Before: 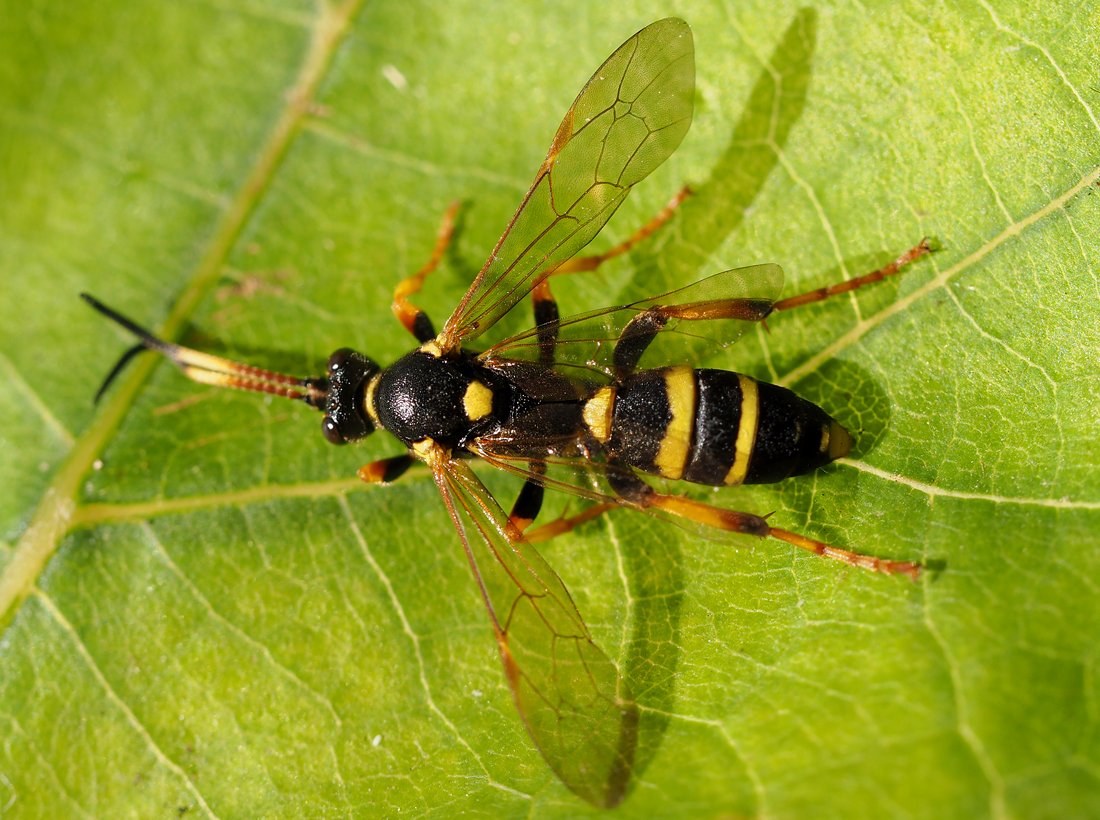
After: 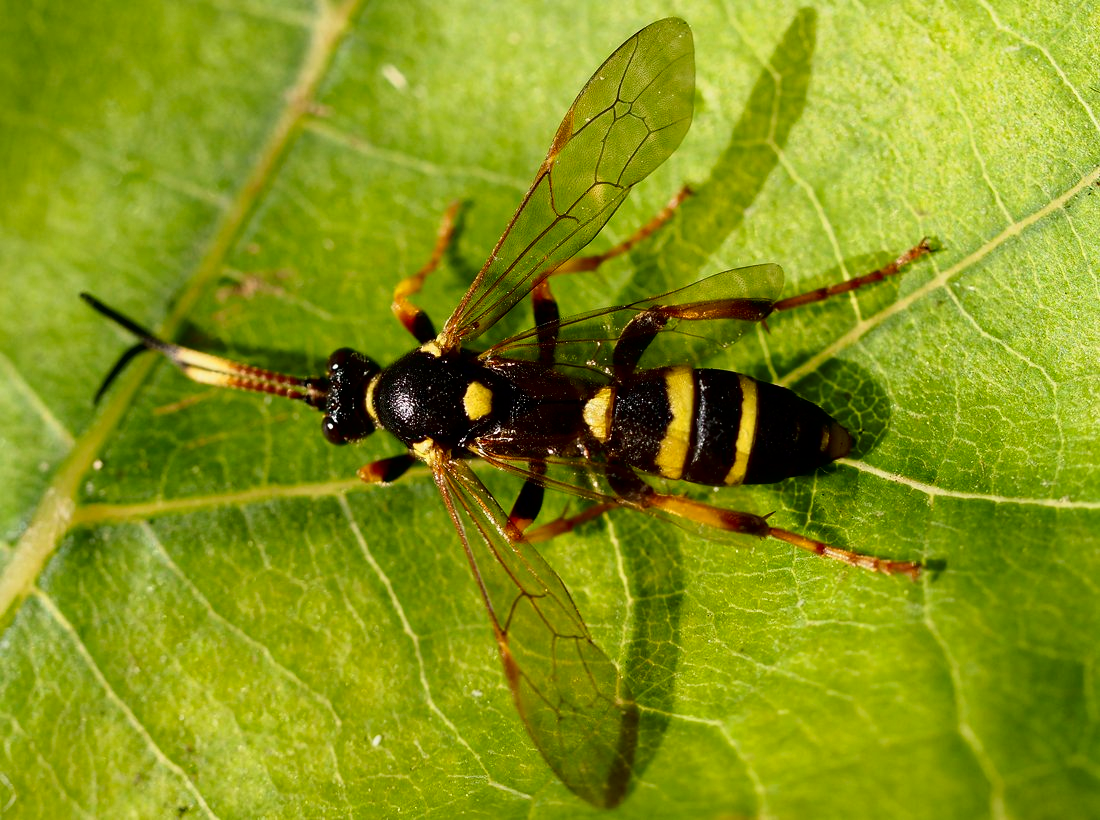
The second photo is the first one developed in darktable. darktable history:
contrast brightness saturation: contrast 0.068, brightness -0.13, saturation 0.061
tone curve: curves: ch0 [(0, 0) (0.118, 0.034) (0.182, 0.124) (0.265, 0.214) (0.504, 0.508) (0.783, 0.825) (1, 1)], color space Lab, independent channels, preserve colors none
